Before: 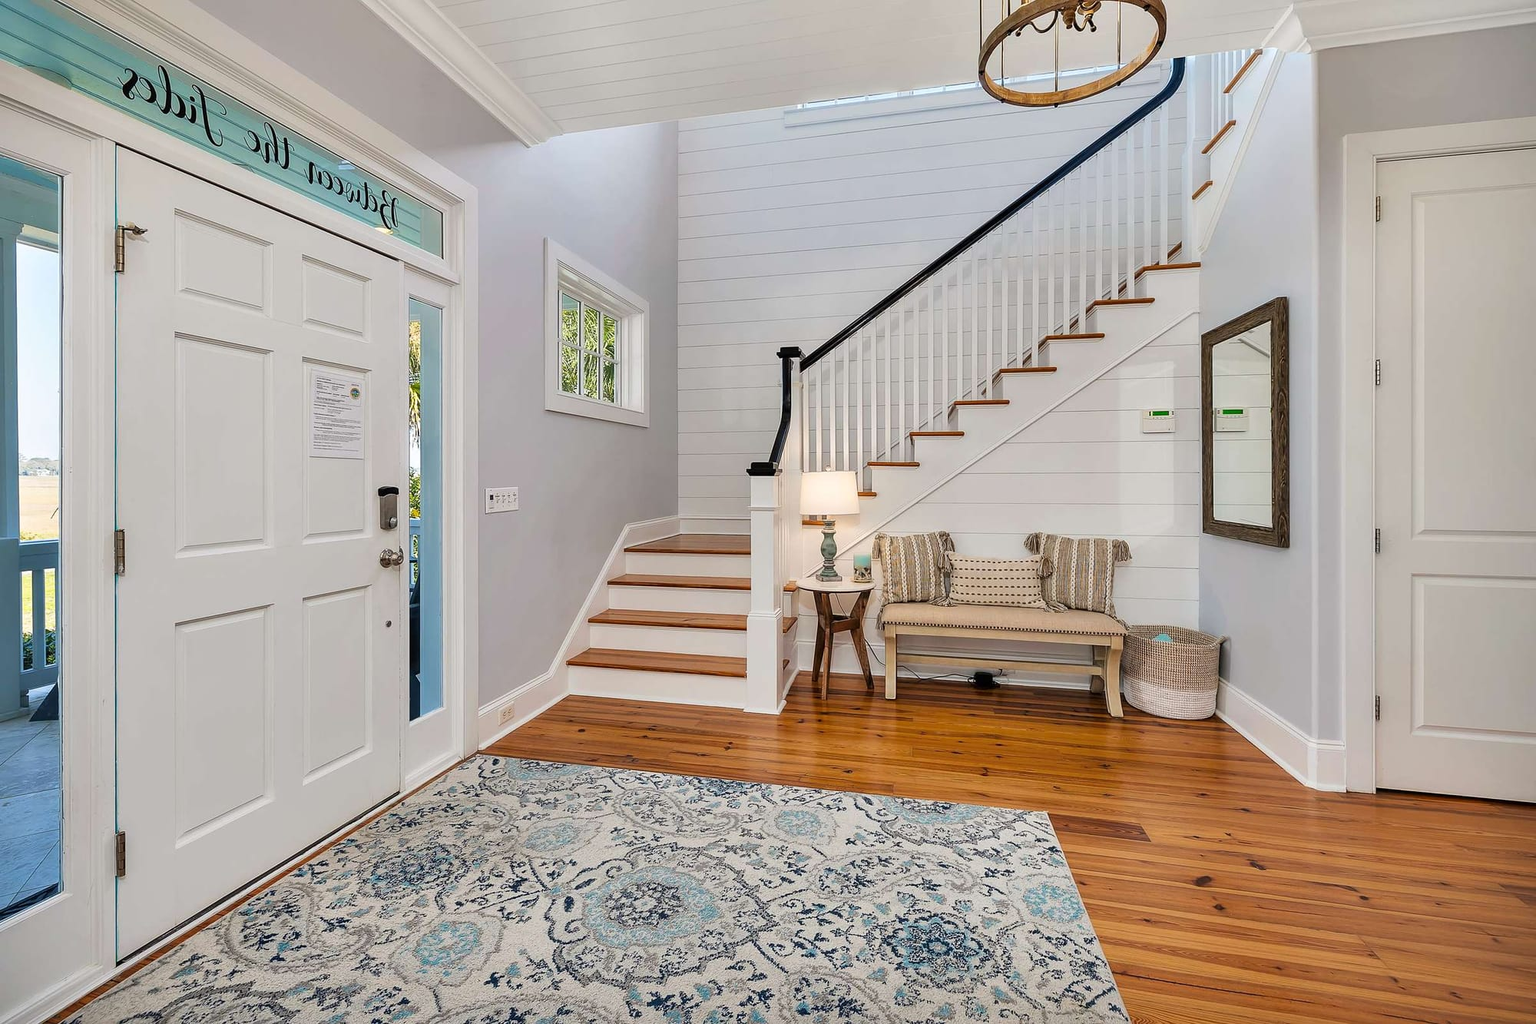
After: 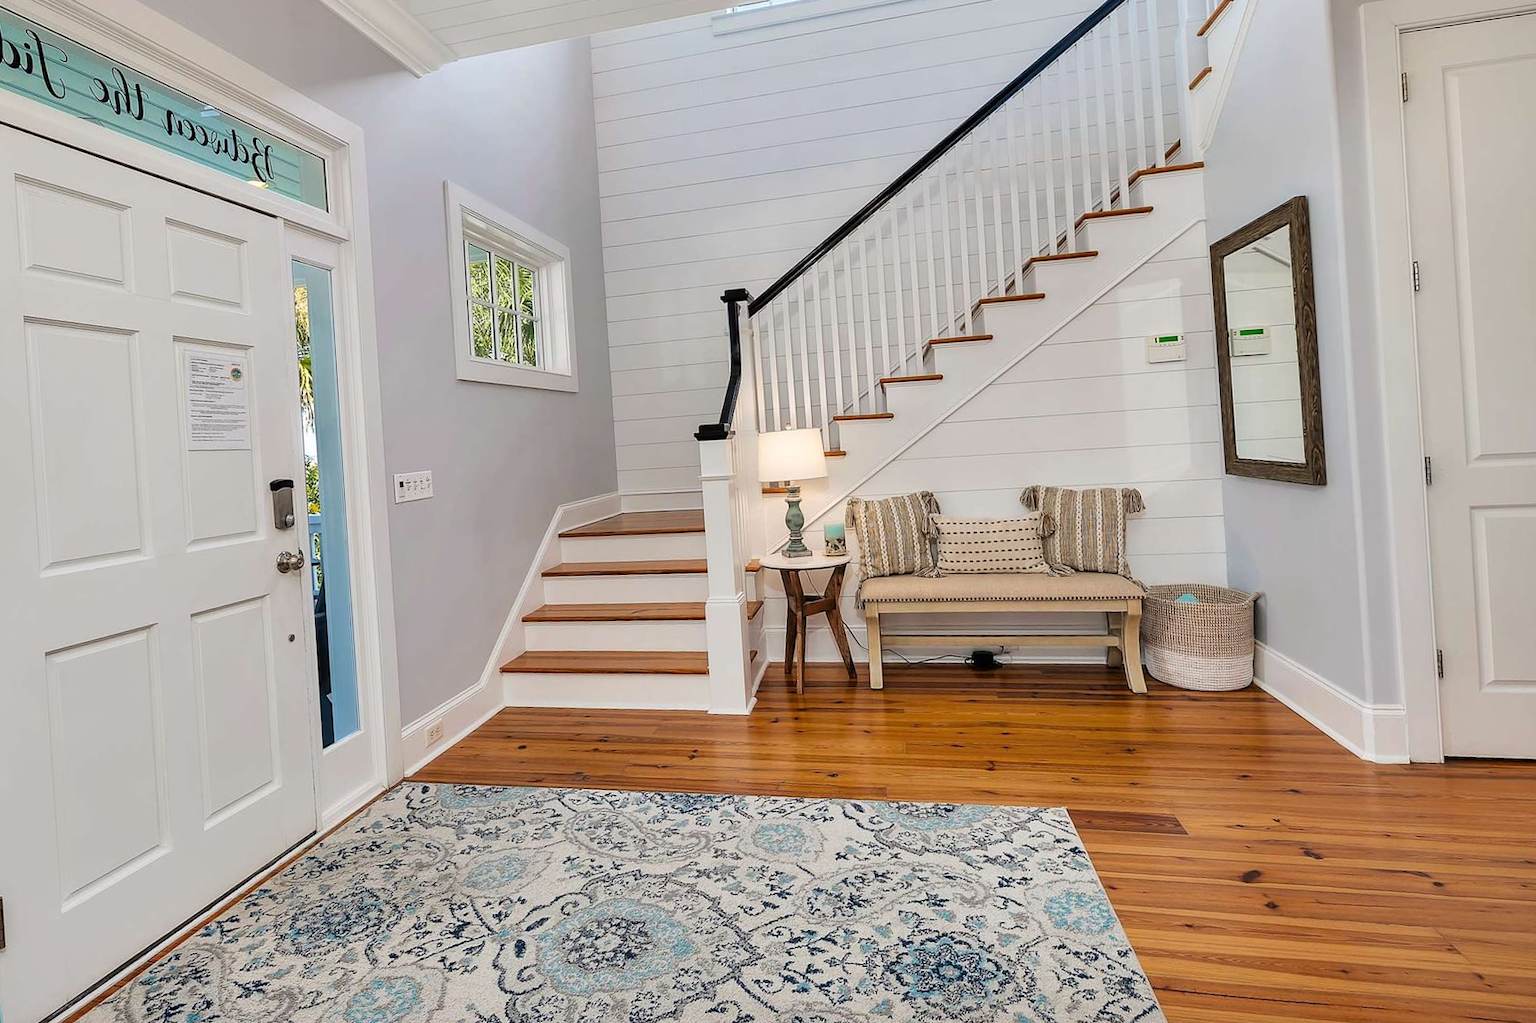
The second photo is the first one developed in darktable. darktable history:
tone equalizer: on, module defaults
crop and rotate: angle 3.57°, left 5.69%, top 5.707%
